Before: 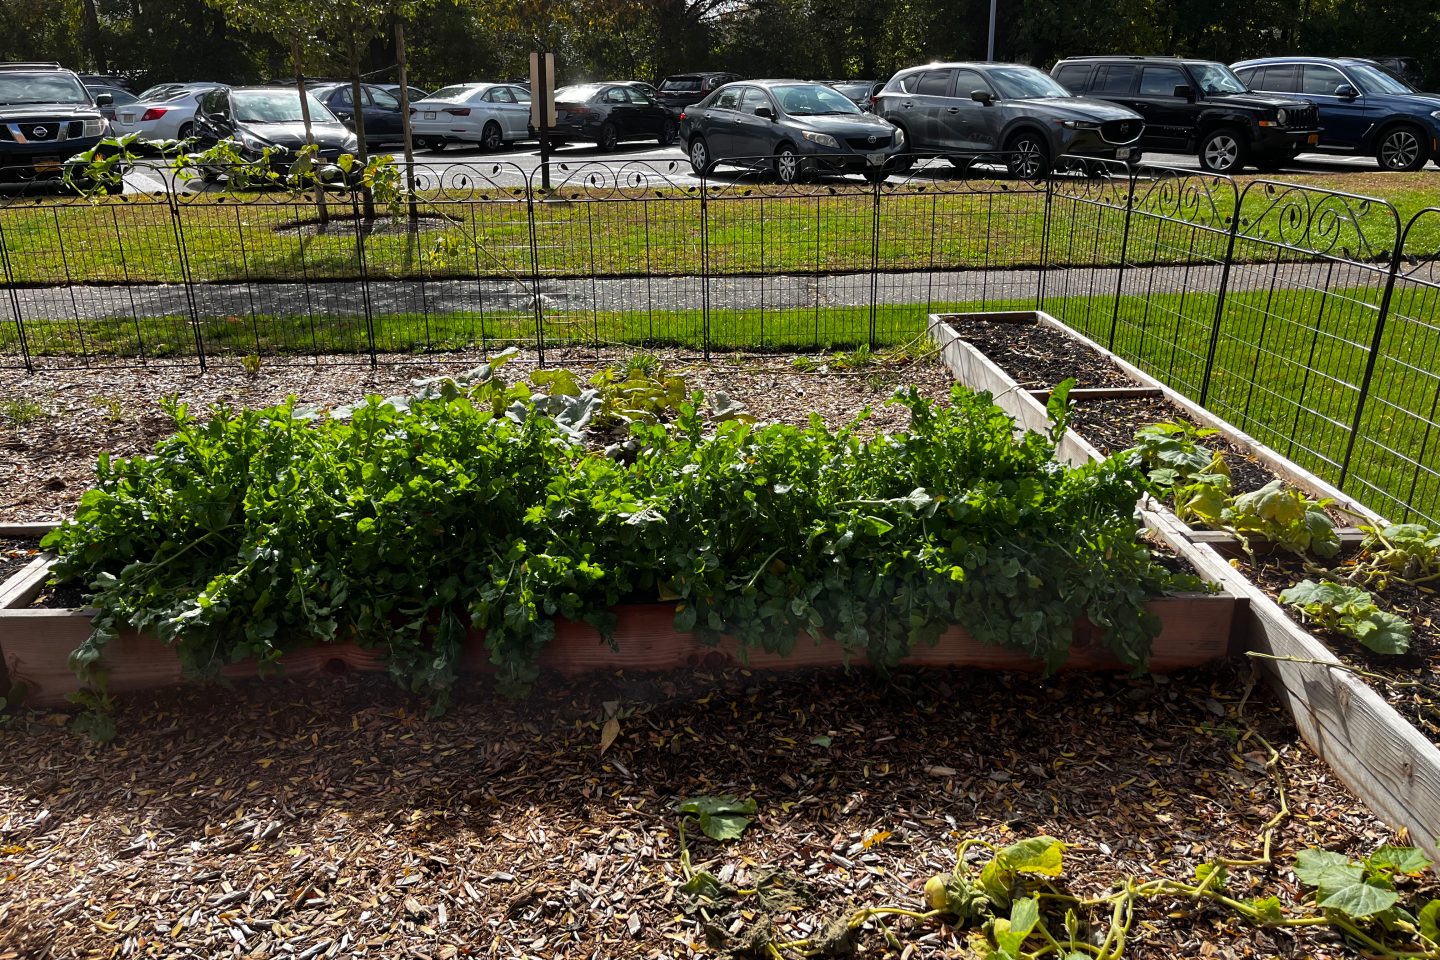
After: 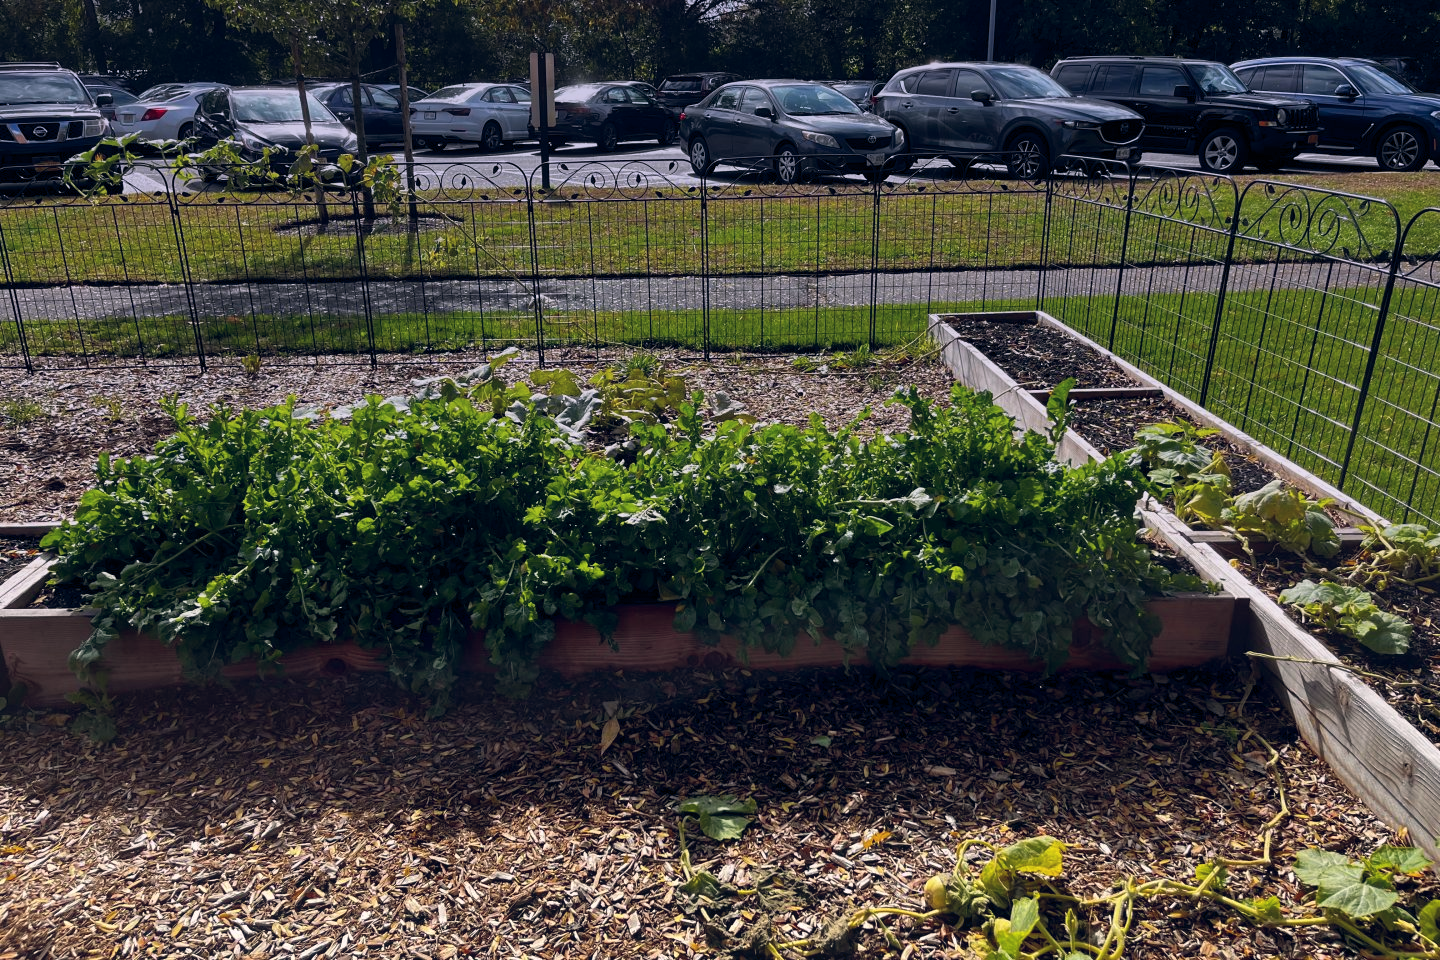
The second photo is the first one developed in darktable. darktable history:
color balance rgb: shadows lift › hue 87.51°, highlights gain › chroma 1.62%, highlights gain › hue 55.1°, global offset › chroma 0.1%, global offset › hue 253.66°, linear chroma grading › global chroma 0.5%
graduated density: hue 238.83°, saturation 50%
bloom: size 9%, threshold 100%, strength 7%
